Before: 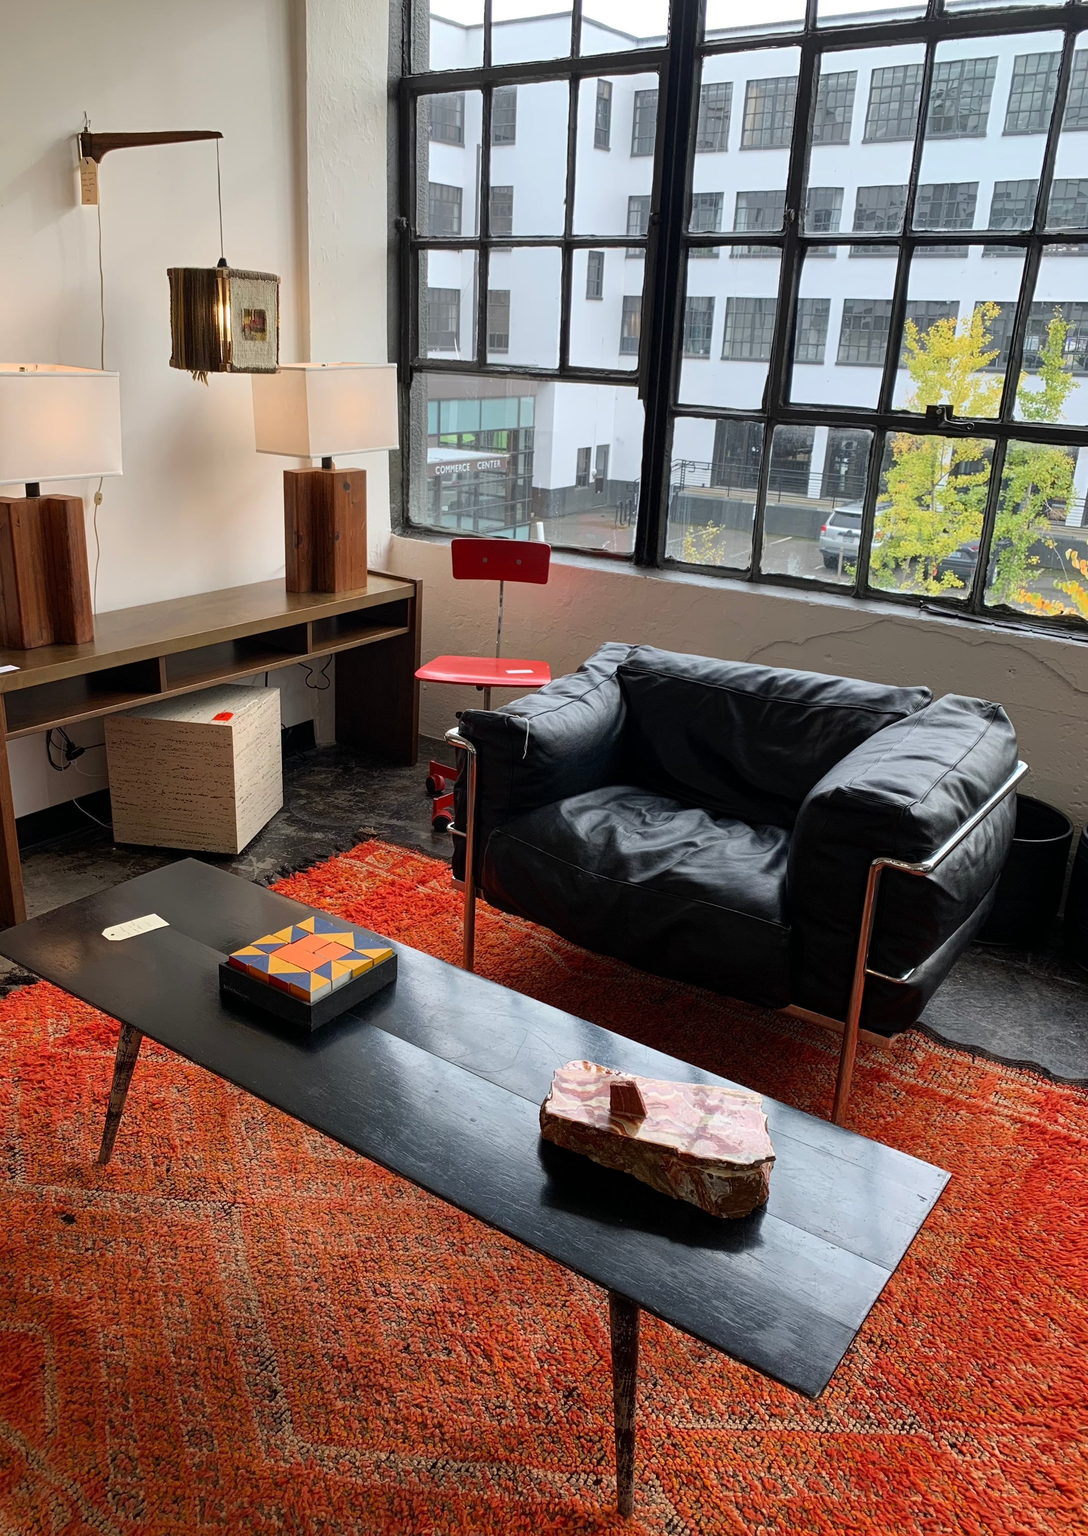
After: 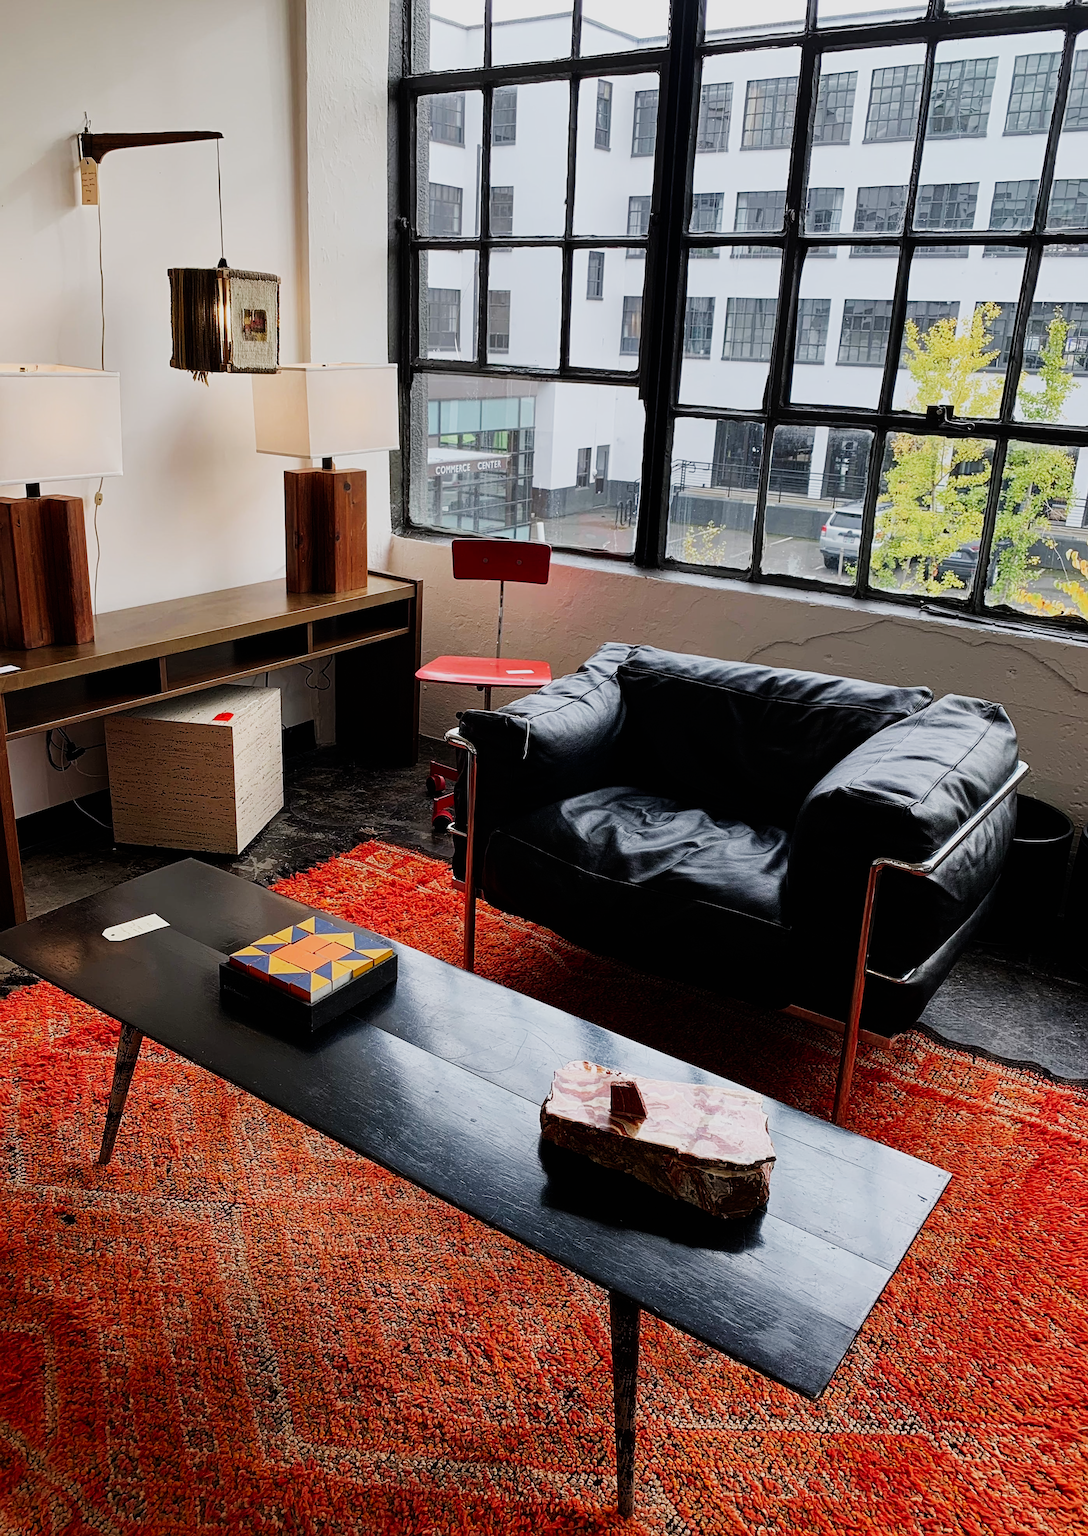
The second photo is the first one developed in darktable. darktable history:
sharpen: on, module defaults
white balance: red 1.004, blue 1.024
sigmoid: contrast 1.7, skew -0.1, preserve hue 0%, red attenuation 0.1, red rotation 0.035, green attenuation 0.1, green rotation -0.017, blue attenuation 0.15, blue rotation -0.052, base primaries Rec2020
